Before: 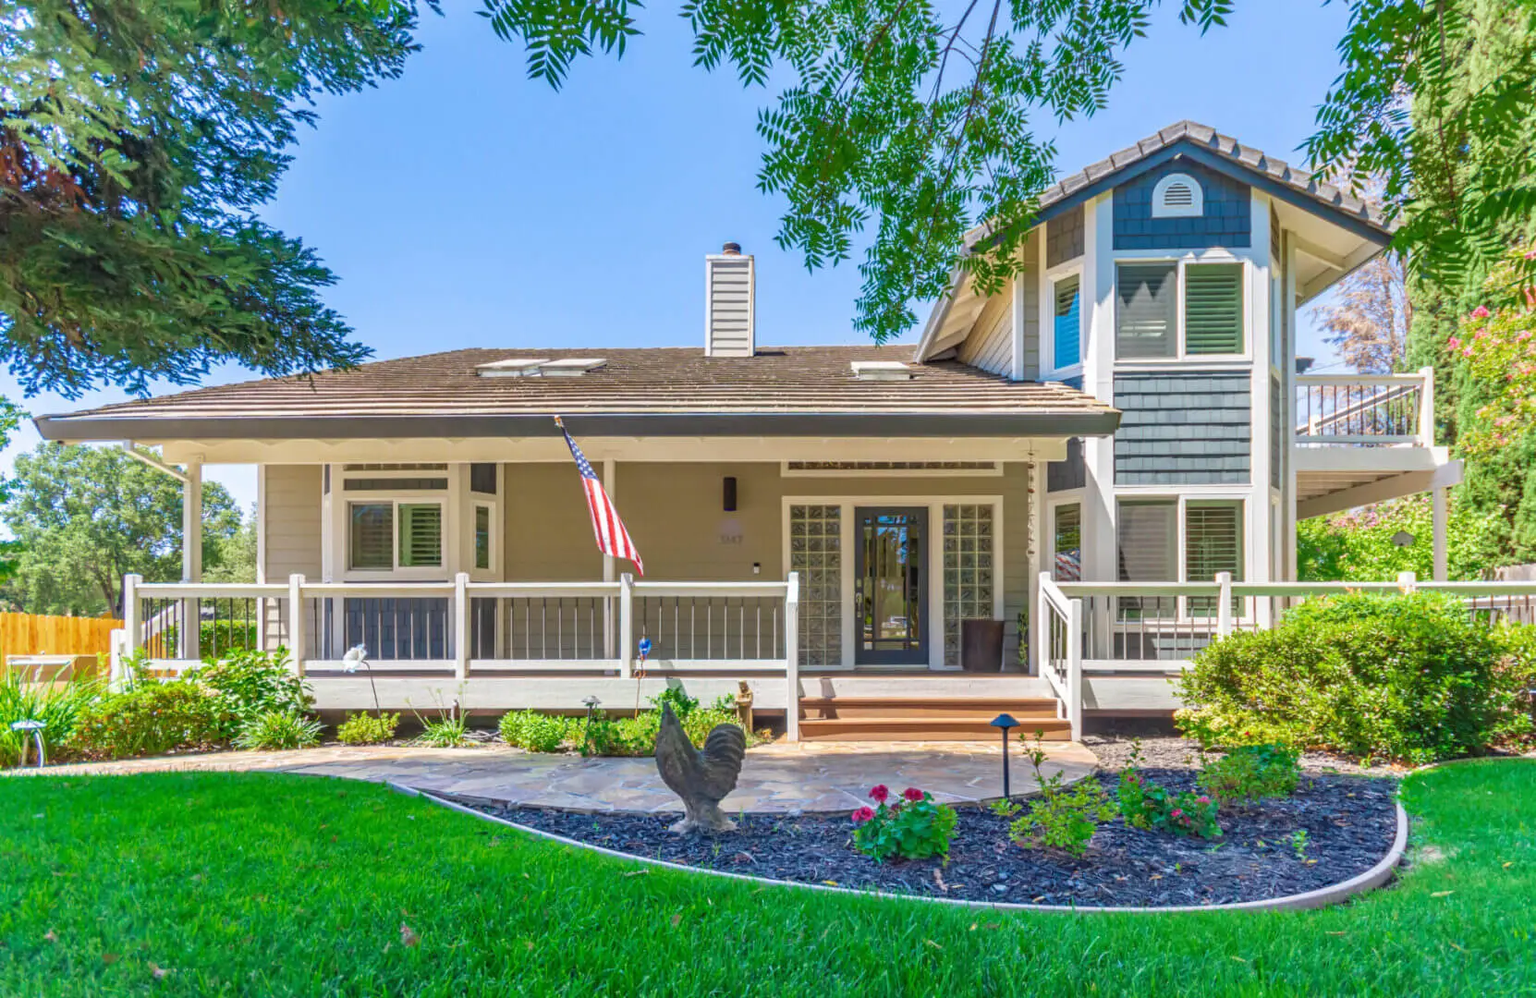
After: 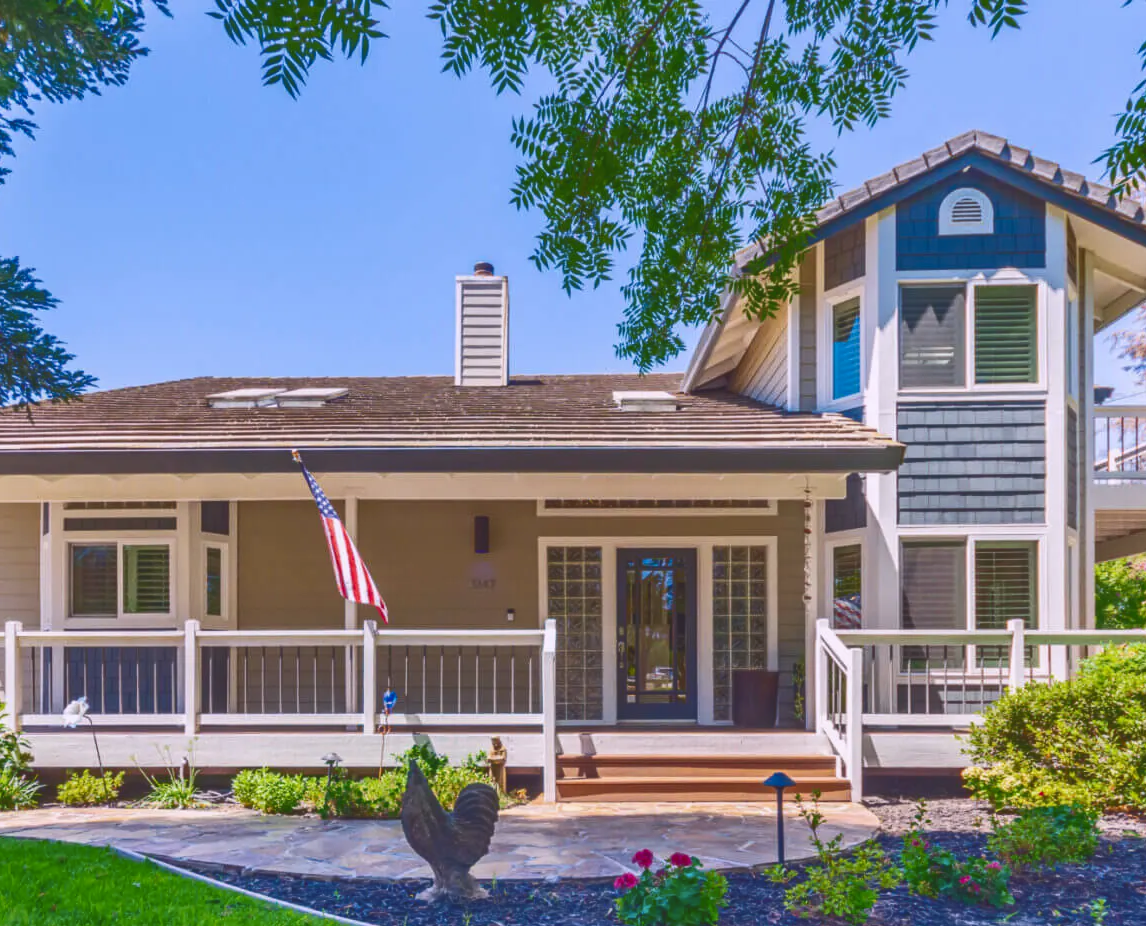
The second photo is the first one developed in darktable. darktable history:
crop: left 18.588%, right 12.417%, bottom 14.213%
tone curve: curves: ch0 [(0, 0.142) (0.384, 0.314) (0.752, 0.711) (0.991, 0.95)]; ch1 [(0.006, 0.129) (0.346, 0.384) (1, 1)]; ch2 [(0.003, 0.057) (0.261, 0.248) (1, 1)], color space Lab, independent channels, preserve colors none
